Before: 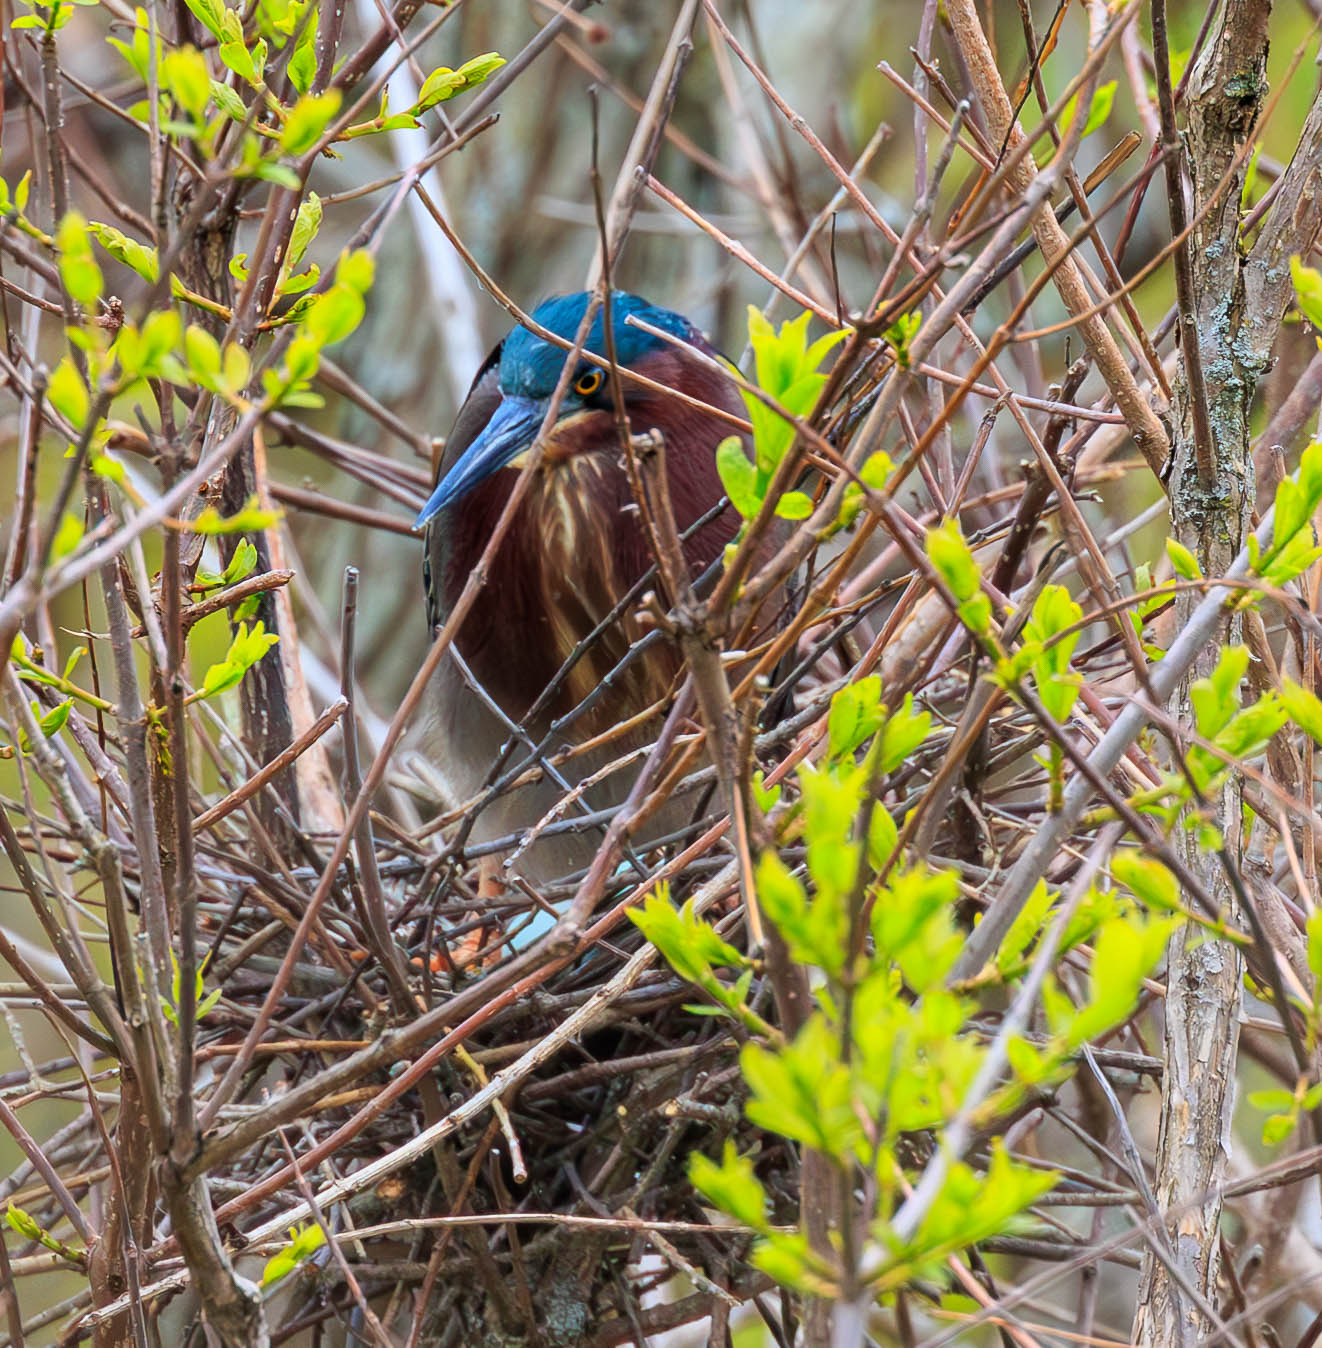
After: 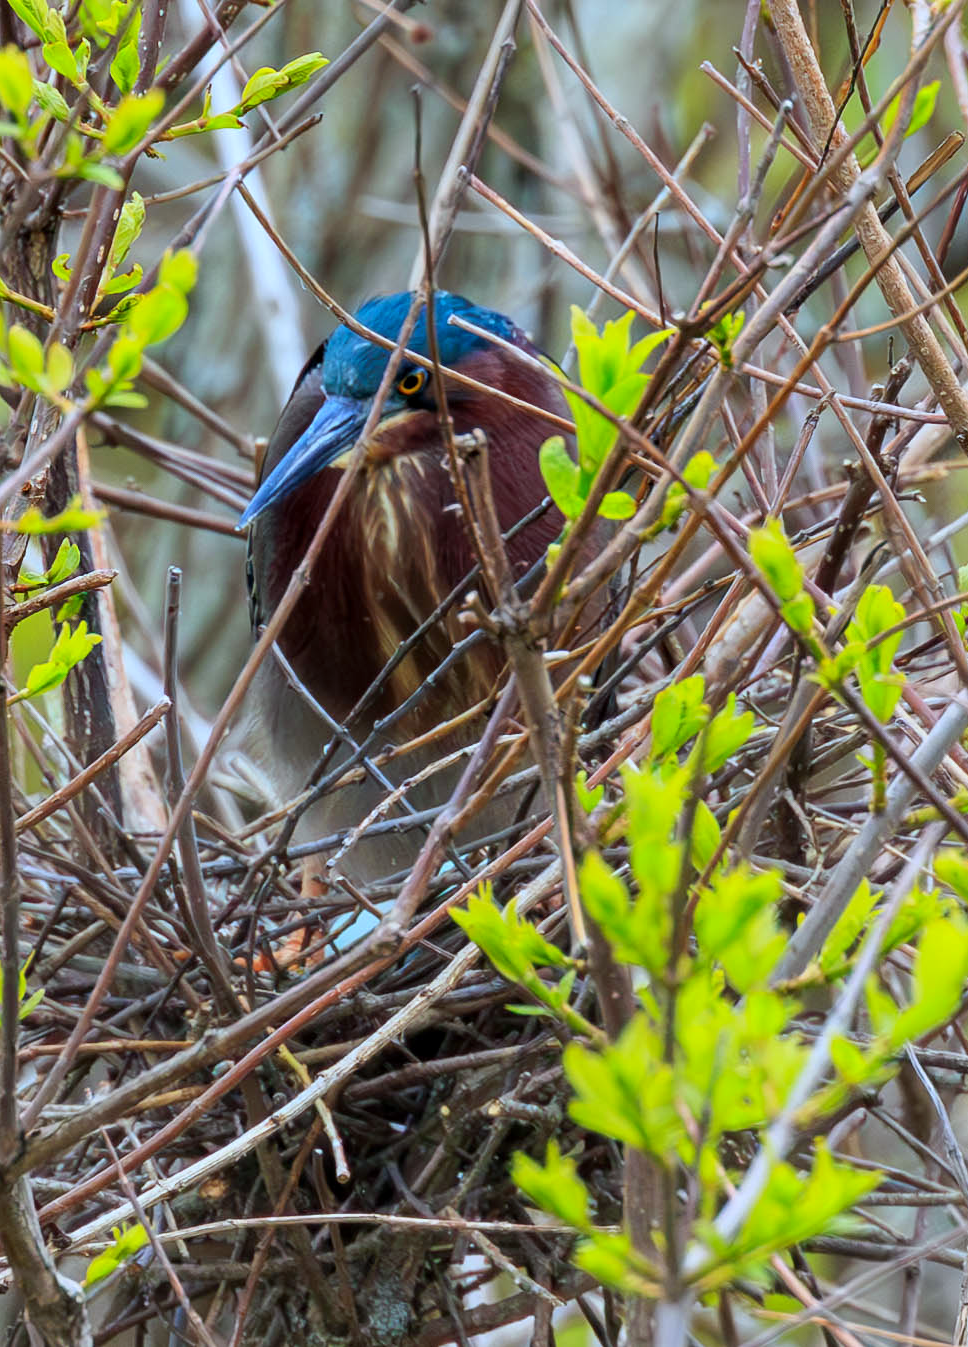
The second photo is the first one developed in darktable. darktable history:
color balance: mode lift, gamma, gain (sRGB), lift [0.97, 1, 1, 1], gamma [1.03, 1, 1, 1]
crop: left 13.443%, right 13.31%
white balance: red 0.925, blue 1.046
